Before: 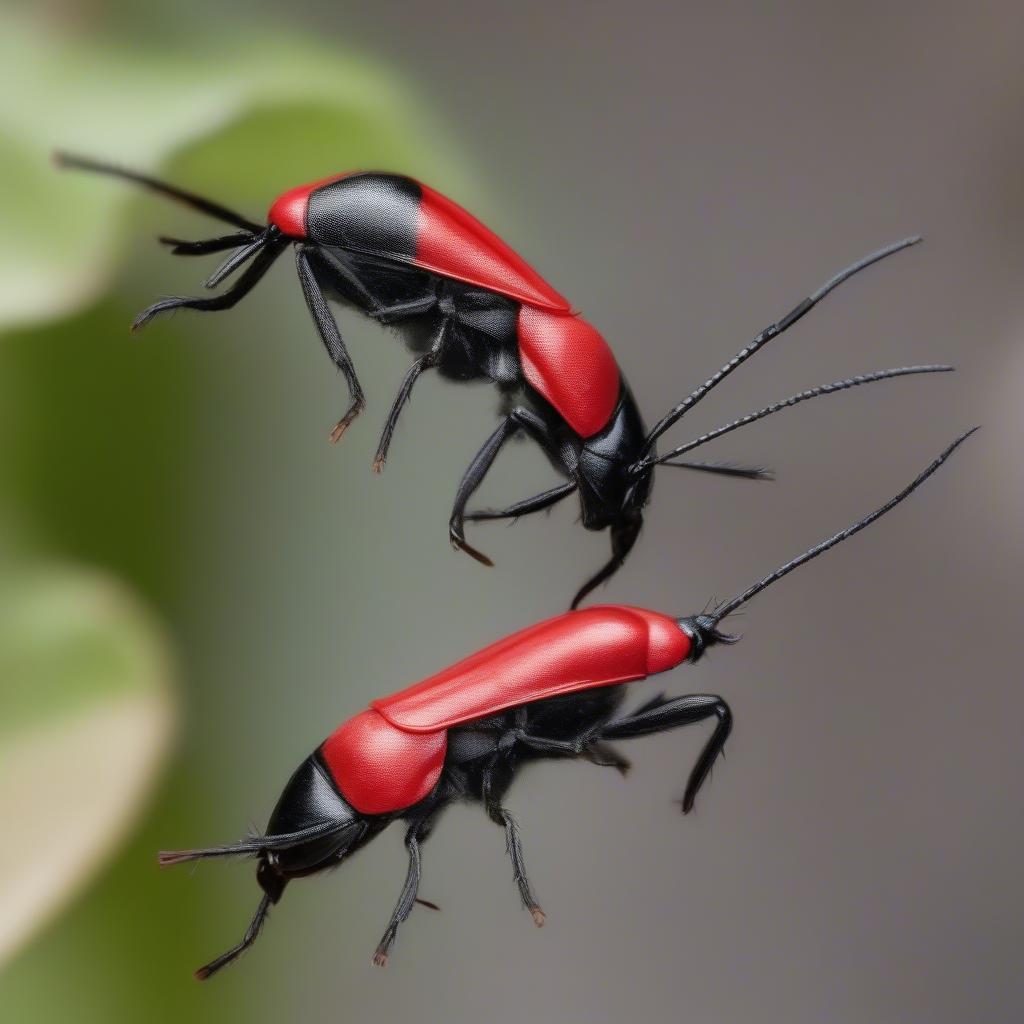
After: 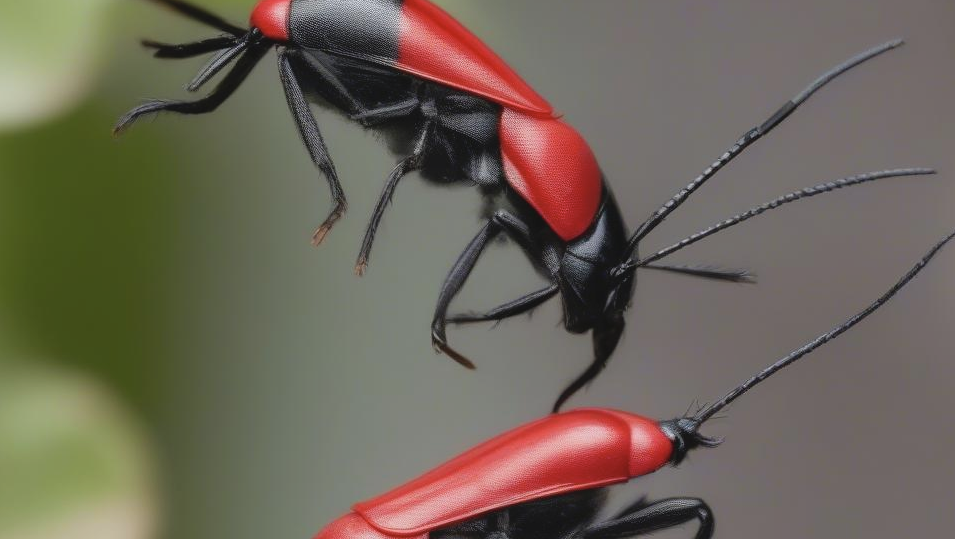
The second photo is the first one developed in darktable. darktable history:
contrast brightness saturation: contrast -0.101, saturation -0.101
crop: left 1.776%, top 19.255%, right 4.875%, bottom 28.075%
